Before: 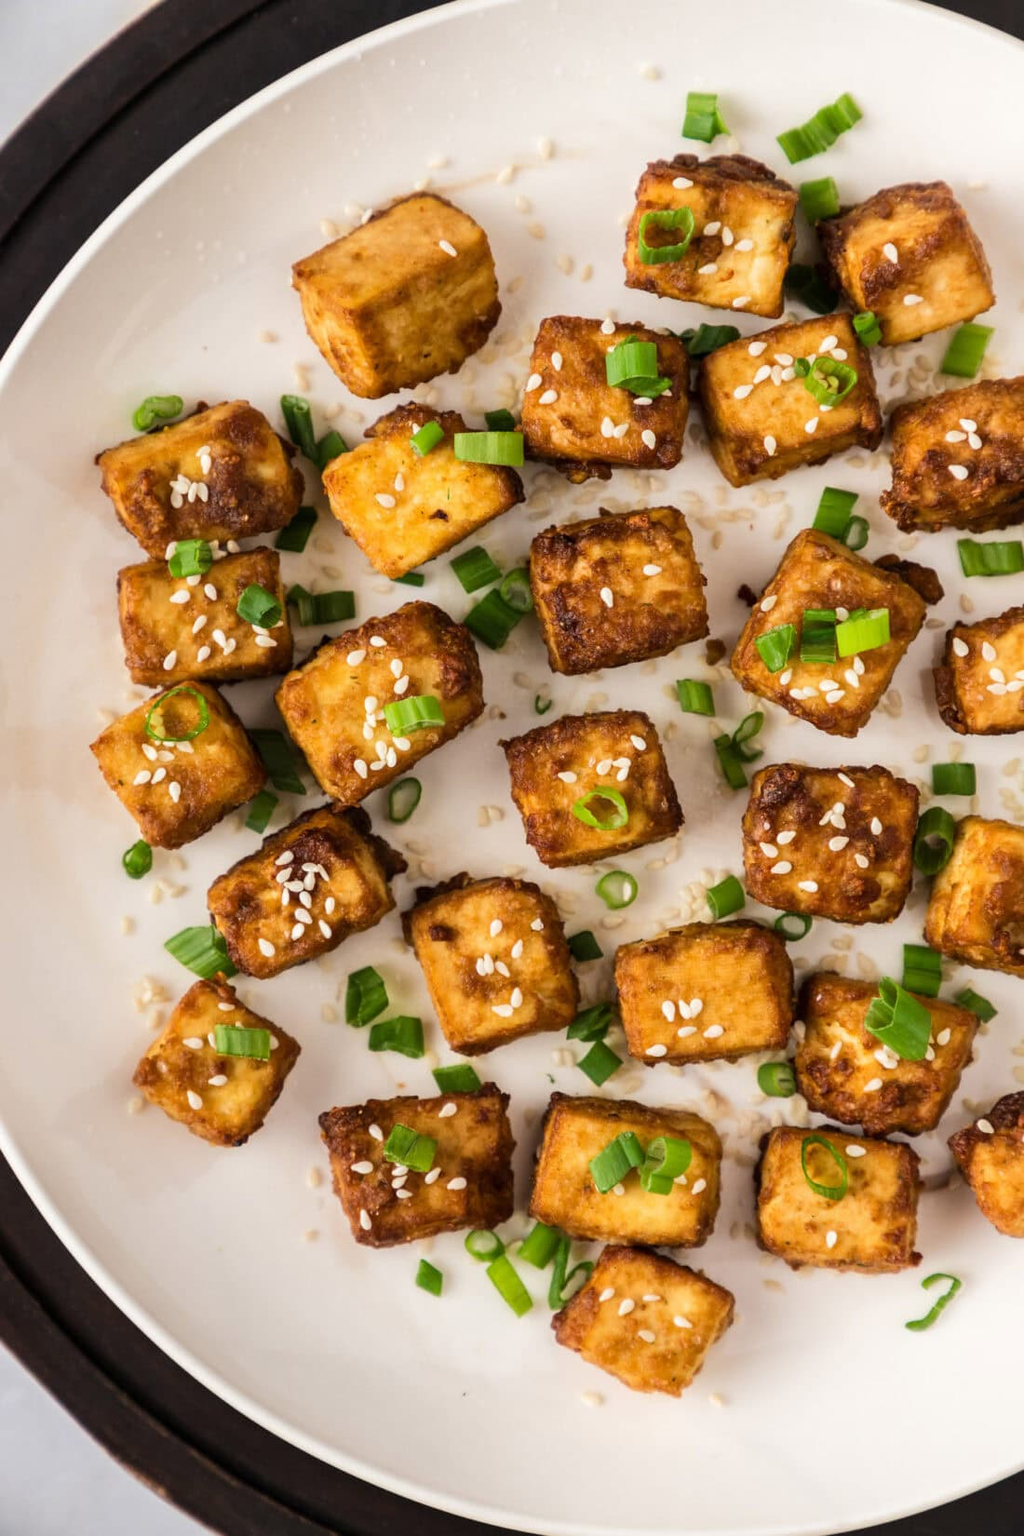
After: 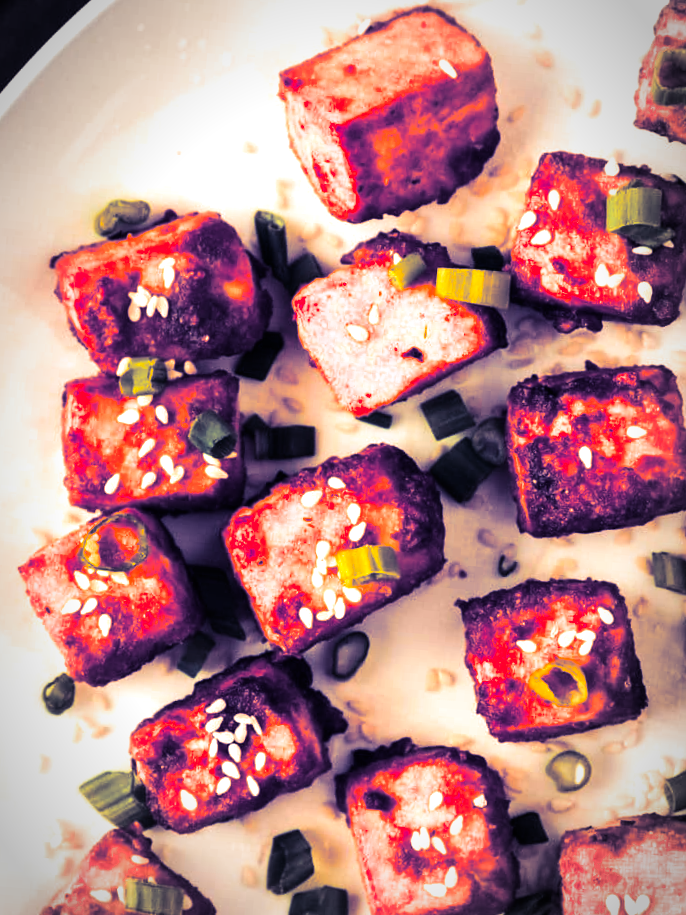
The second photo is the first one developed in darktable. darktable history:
split-toning: shadows › hue 242.67°, shadows › saturation 0.733, highlights › hue 45.33°, highlights › saturation 0.667, balance -53.304, compress 21.15%
crop and rotate: angle -4.99°, left 2.122%, top 6.945%, right 27.566%, bottom 30.519%
tone equalizer: -8 EV -0.75 EV, -7 EV -0.7 EV, -6 EV -0.6 EV, -5 EV -0.4 EV, -3 EV 0.4 EV, -2 EV 0.6 EV, -1 EV 0.7 EV, +0 EV 0.75 EV, edges refinement/feathering 500, mask exposure compensation -1.57 EV, preserve details no
color zones: curves: ch1 [(0.24, 0.629) (0.75, 0.5)]; ch2 [(0.255, 0.454) (0.745, 0.491)], mix 102.12%
vignetting: automatic ratio true
